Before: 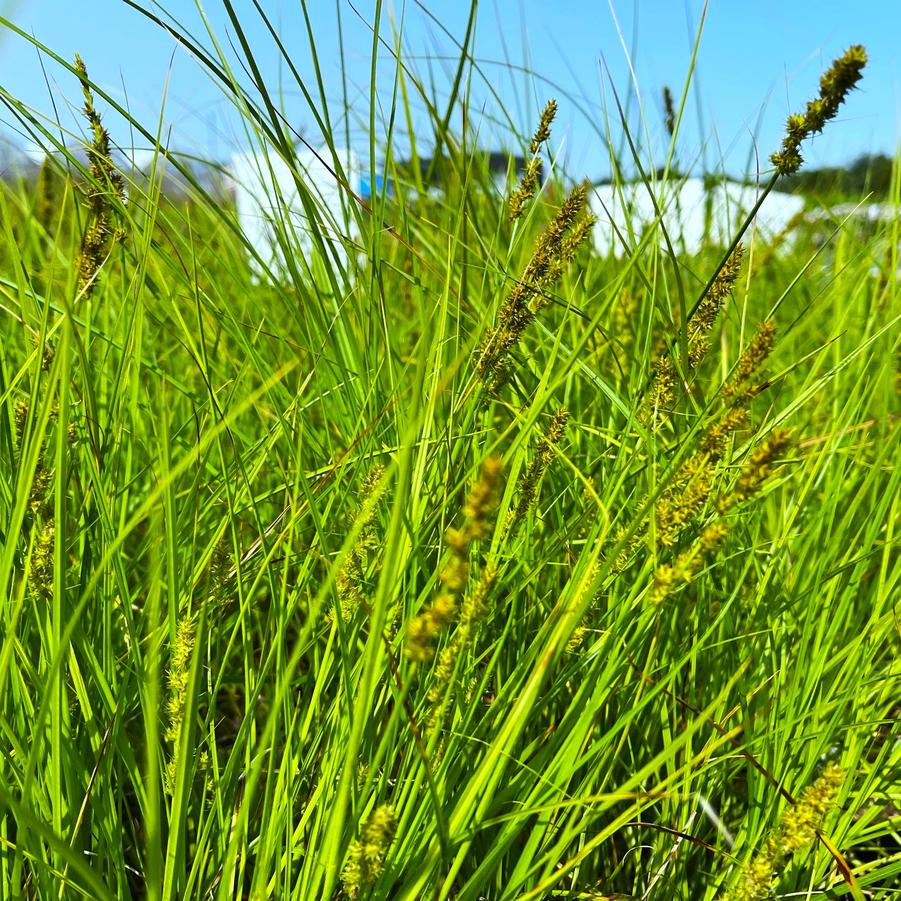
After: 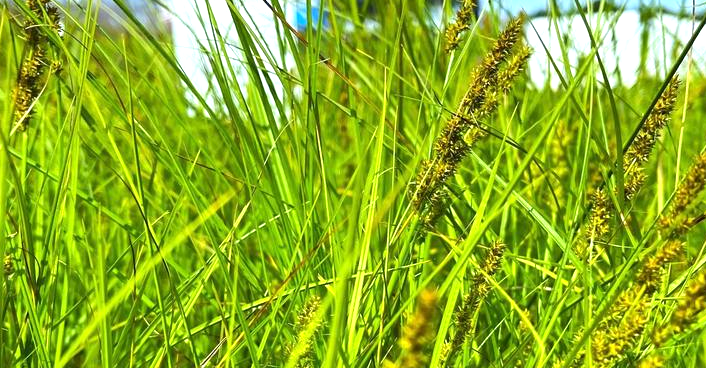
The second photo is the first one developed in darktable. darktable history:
exposure: exposure 0.497 EV, compensate exposure bias true, compensate highlight preservation false
crop: left 7.116%, top 18.7%, right 14.424%, bottom 40.454%
